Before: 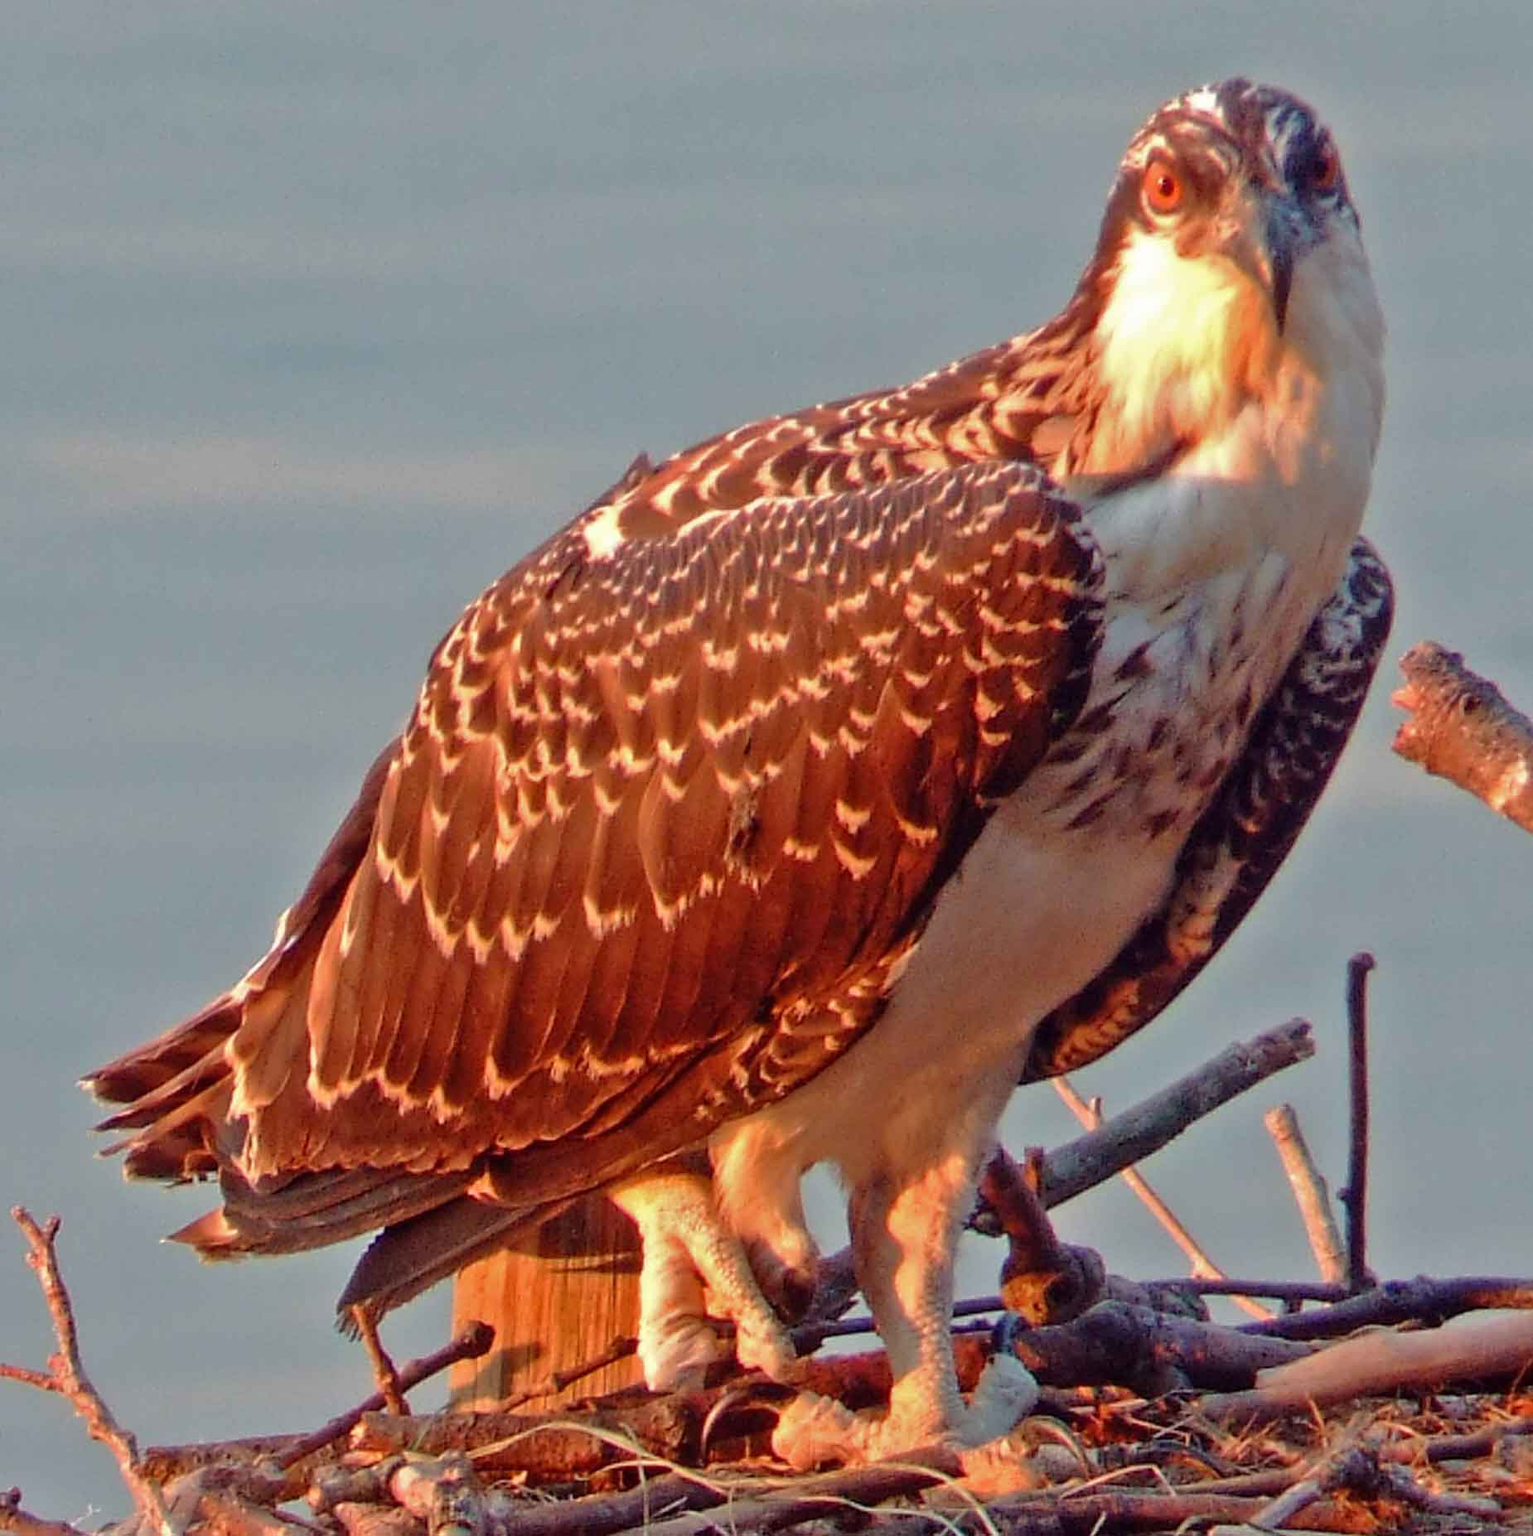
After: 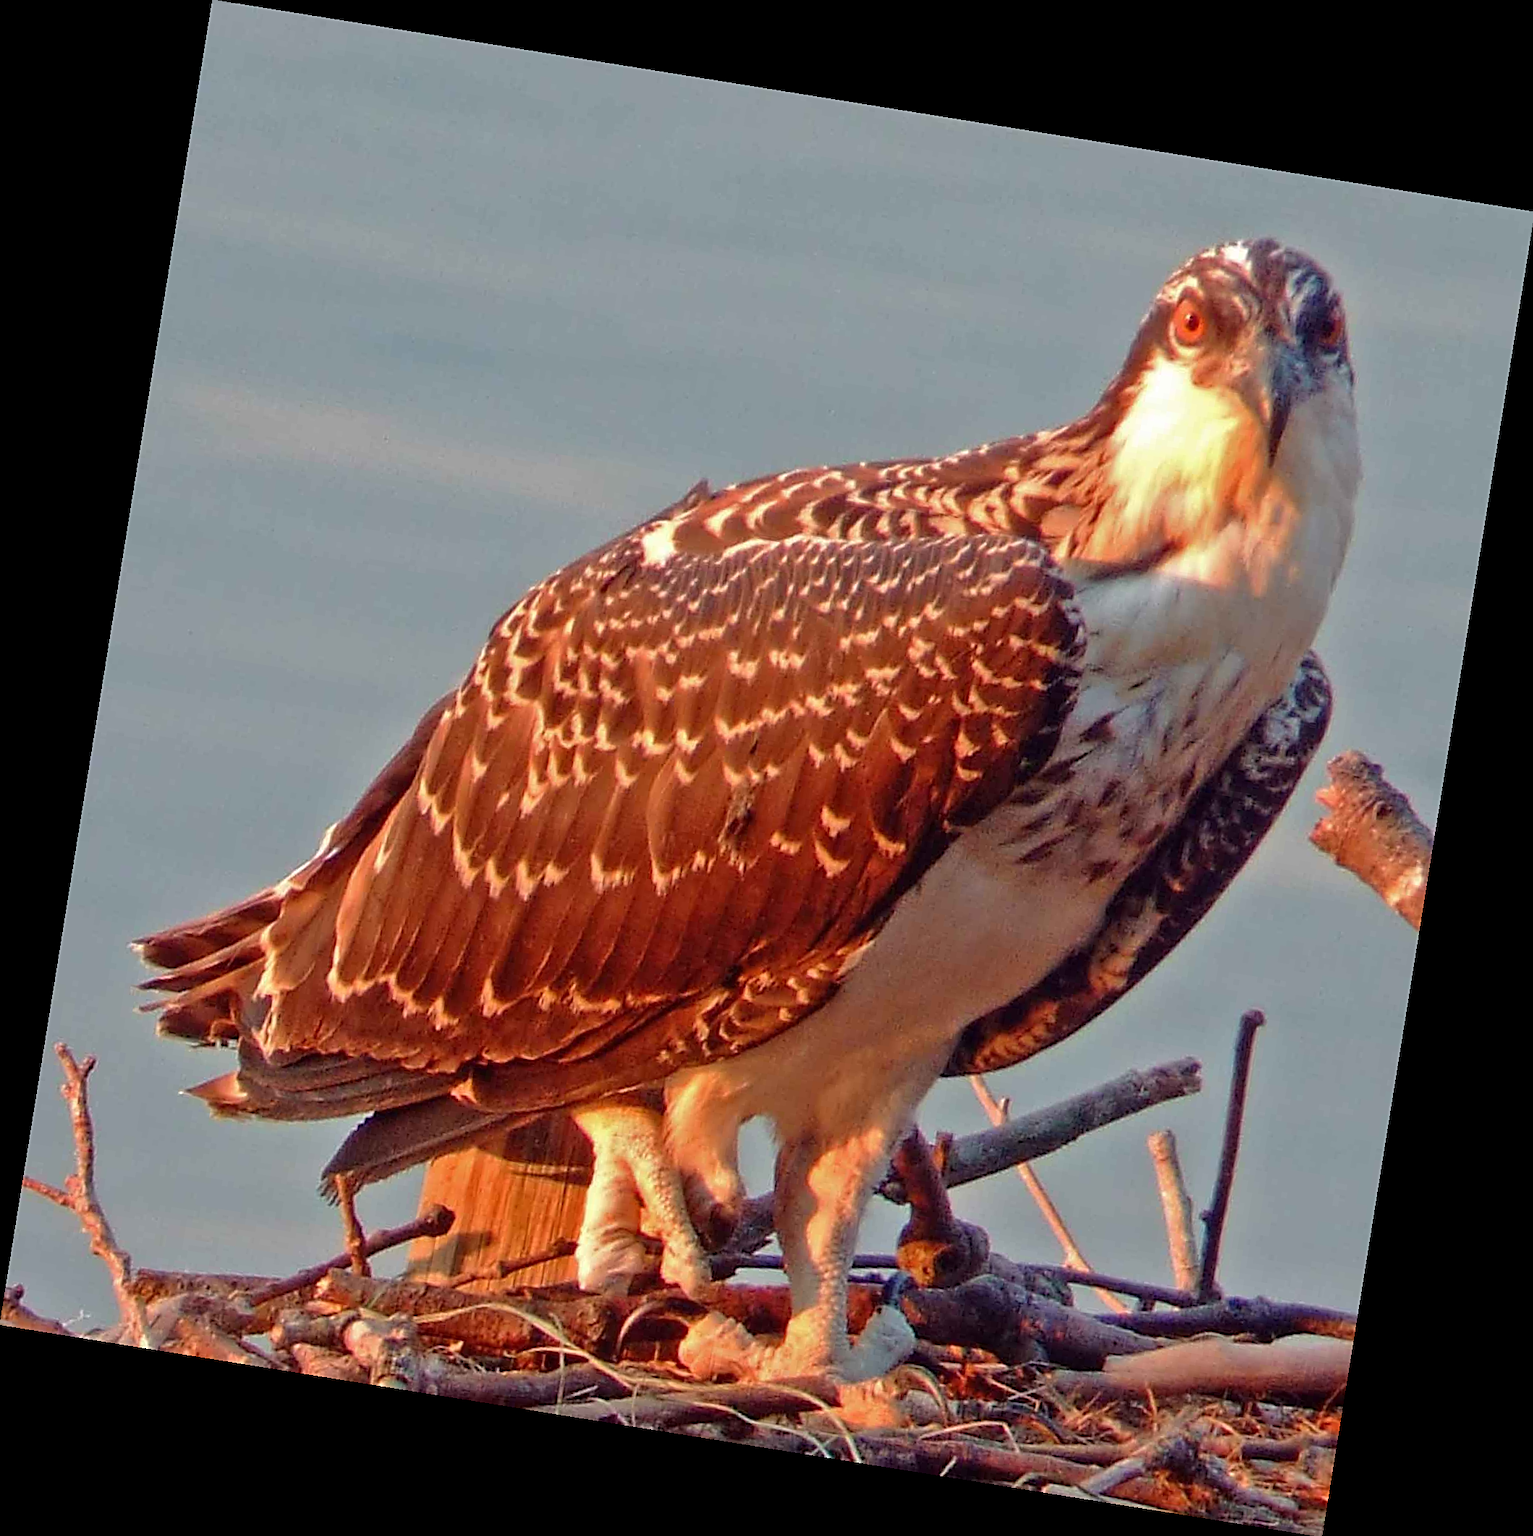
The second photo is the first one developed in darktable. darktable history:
sharpen: on, module defaults
rotate and perspective: rotation 9.12°, automatic cropping off
